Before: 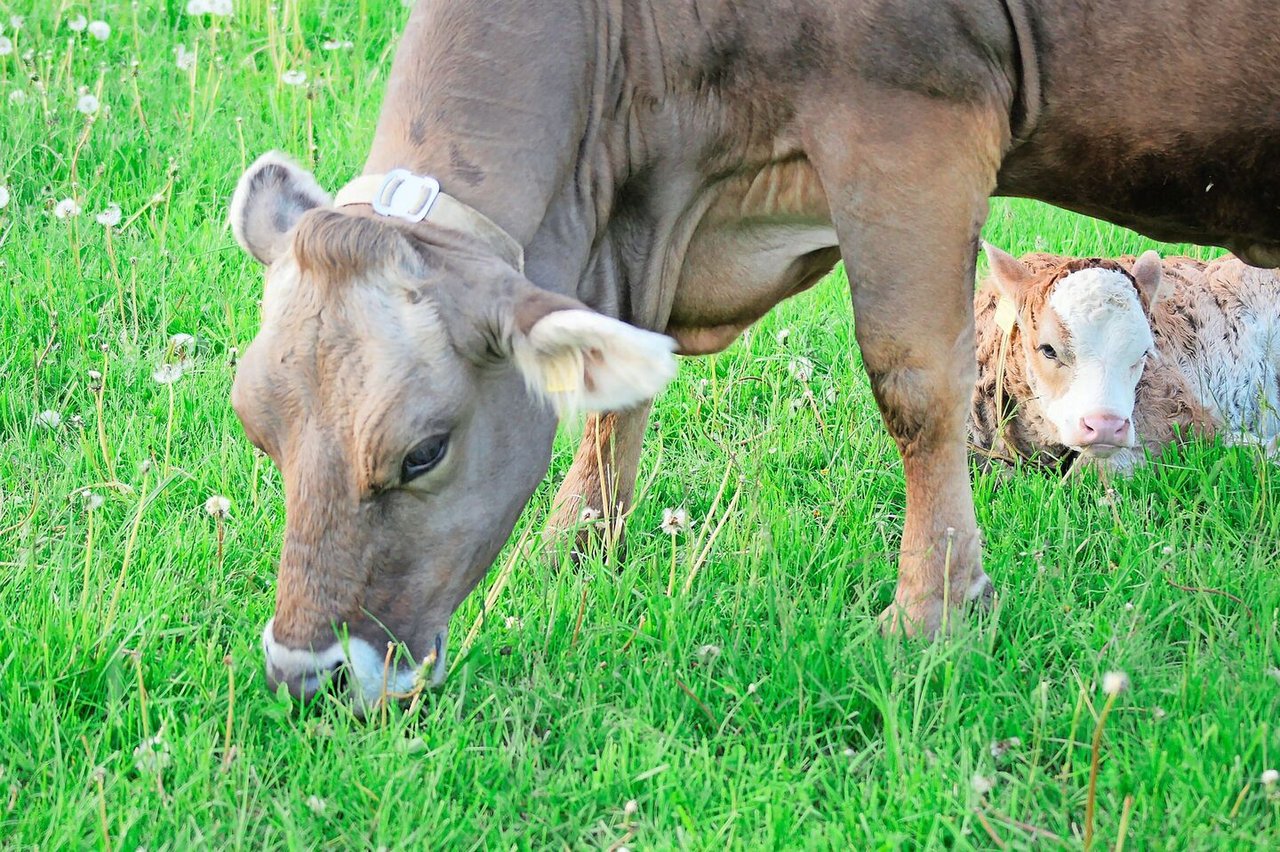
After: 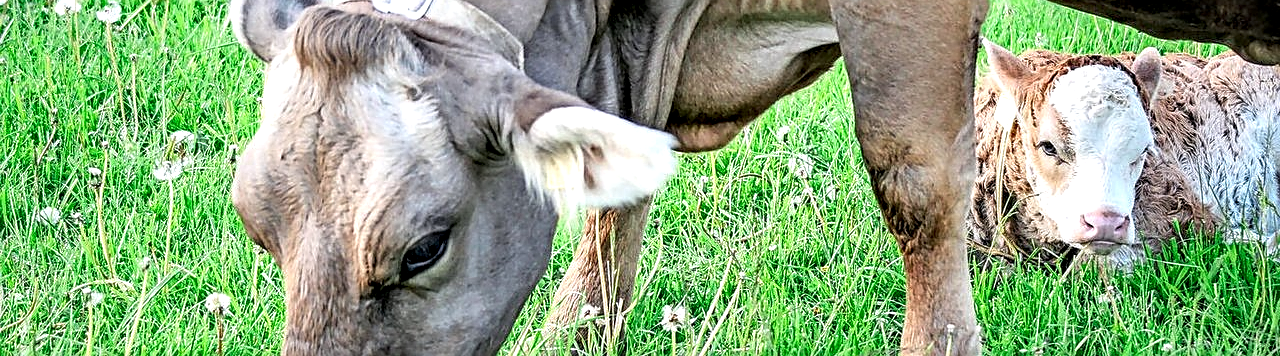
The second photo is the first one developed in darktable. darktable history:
local contrast: detail 203%
white balance: red 1.004, blue 1.024
crop and rotate: top 23.84%, bottom 34.294%
sharpen: on, module defaults
